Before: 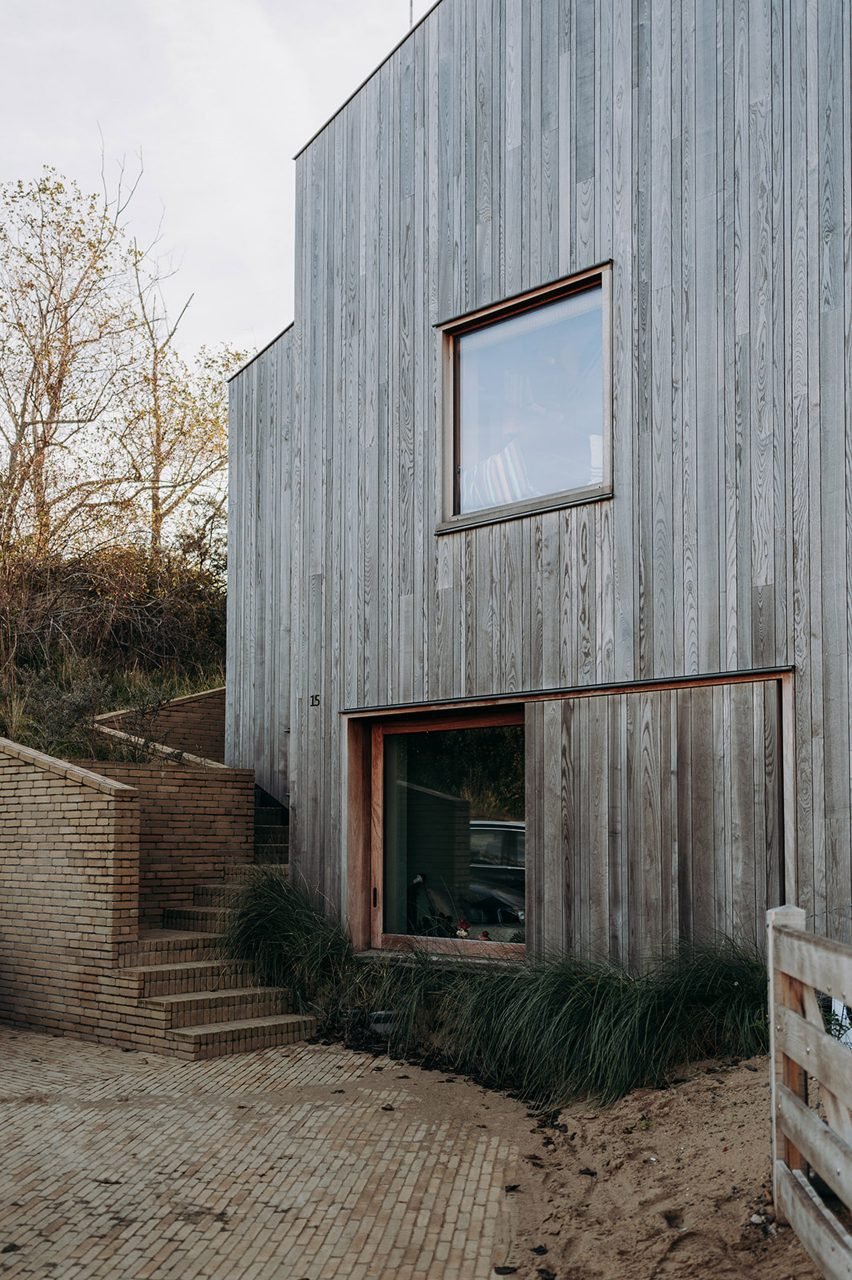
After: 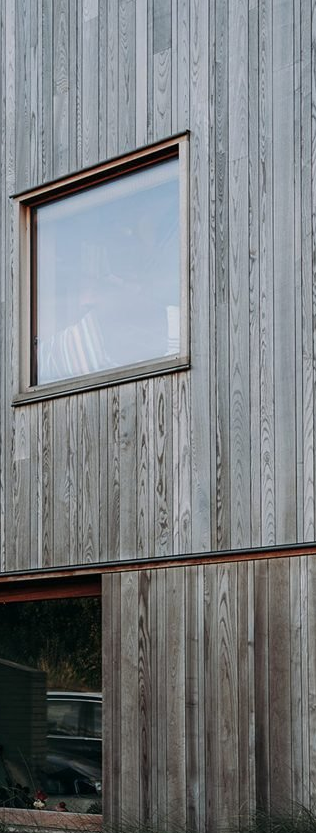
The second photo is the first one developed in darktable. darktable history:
crop and rotate: left 49.705%, top 10.137%, right 13.168%, bottom 24.709%
